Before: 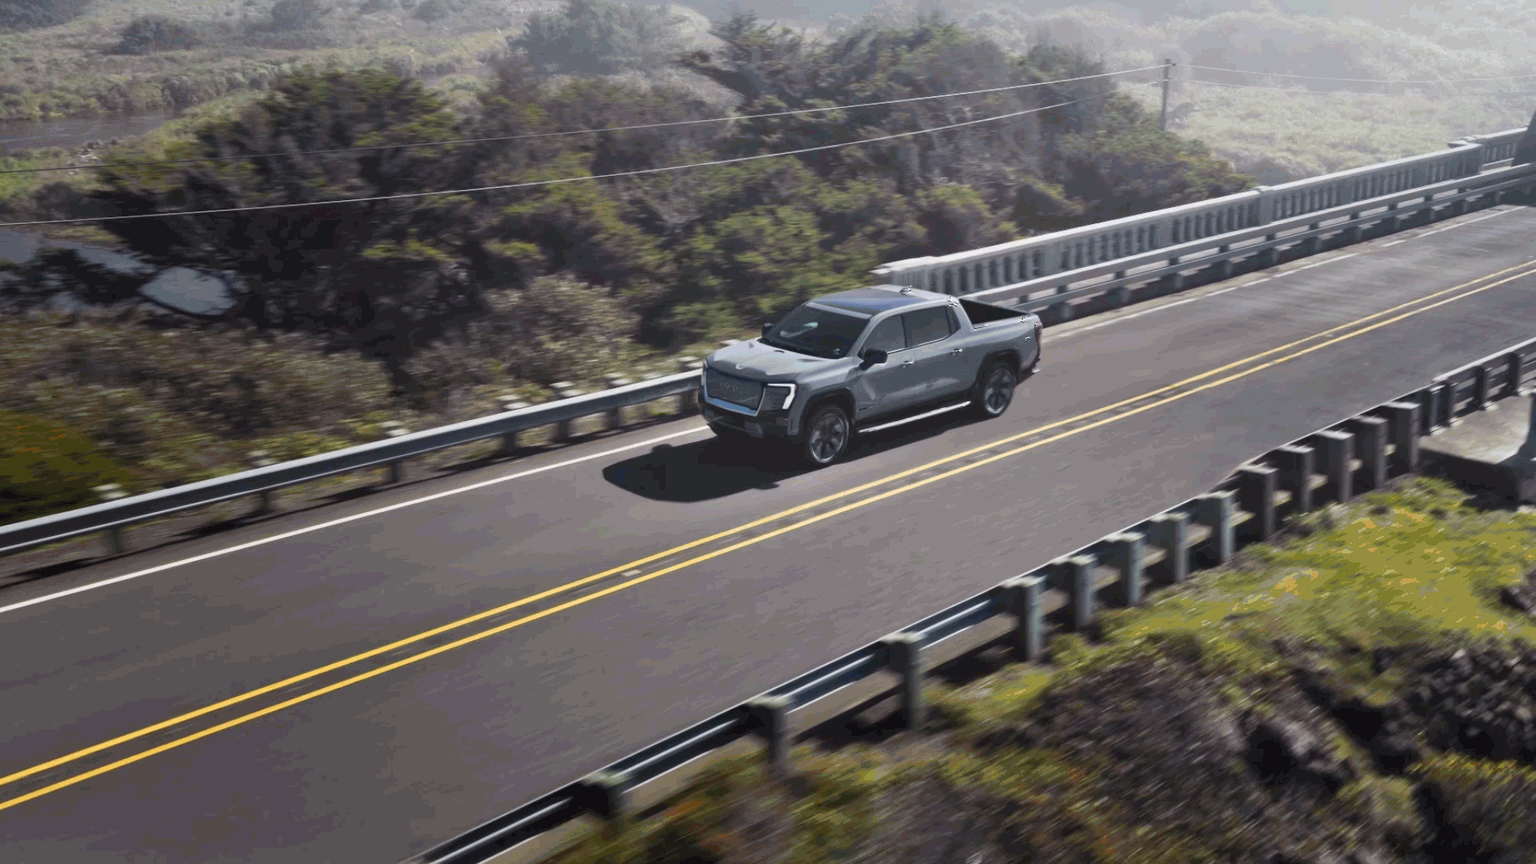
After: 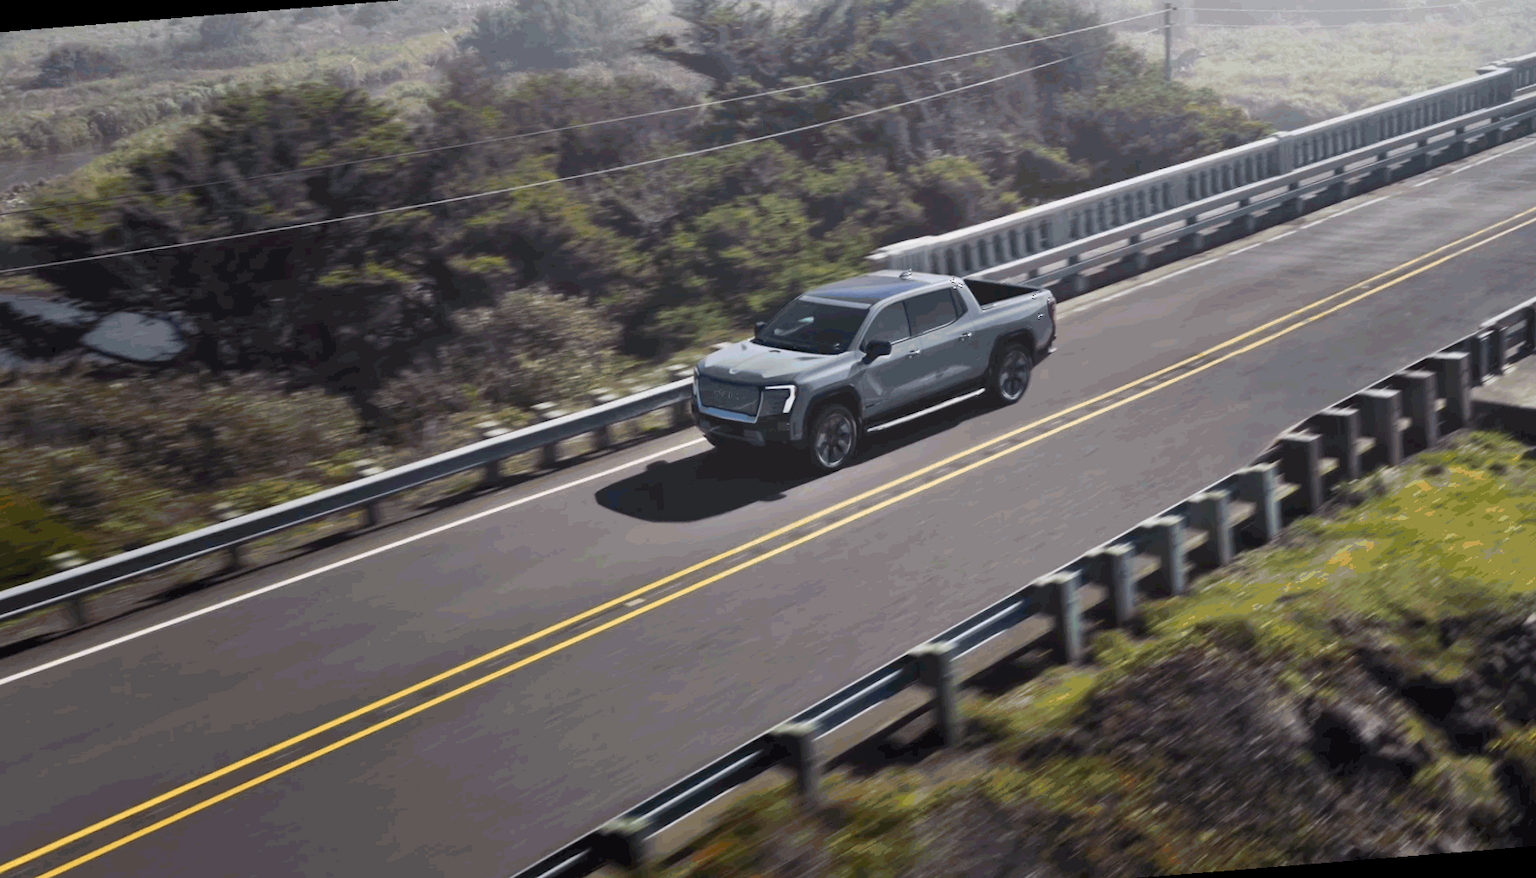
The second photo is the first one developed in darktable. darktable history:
white balance: emerald 1
rotate and perspective: rotation -4.57°, crop left 0.054, crop right 0.944, crop top 0.087, crop bottom 0.914
exposure: black level correction 0.001, compensate highlight preservation false
